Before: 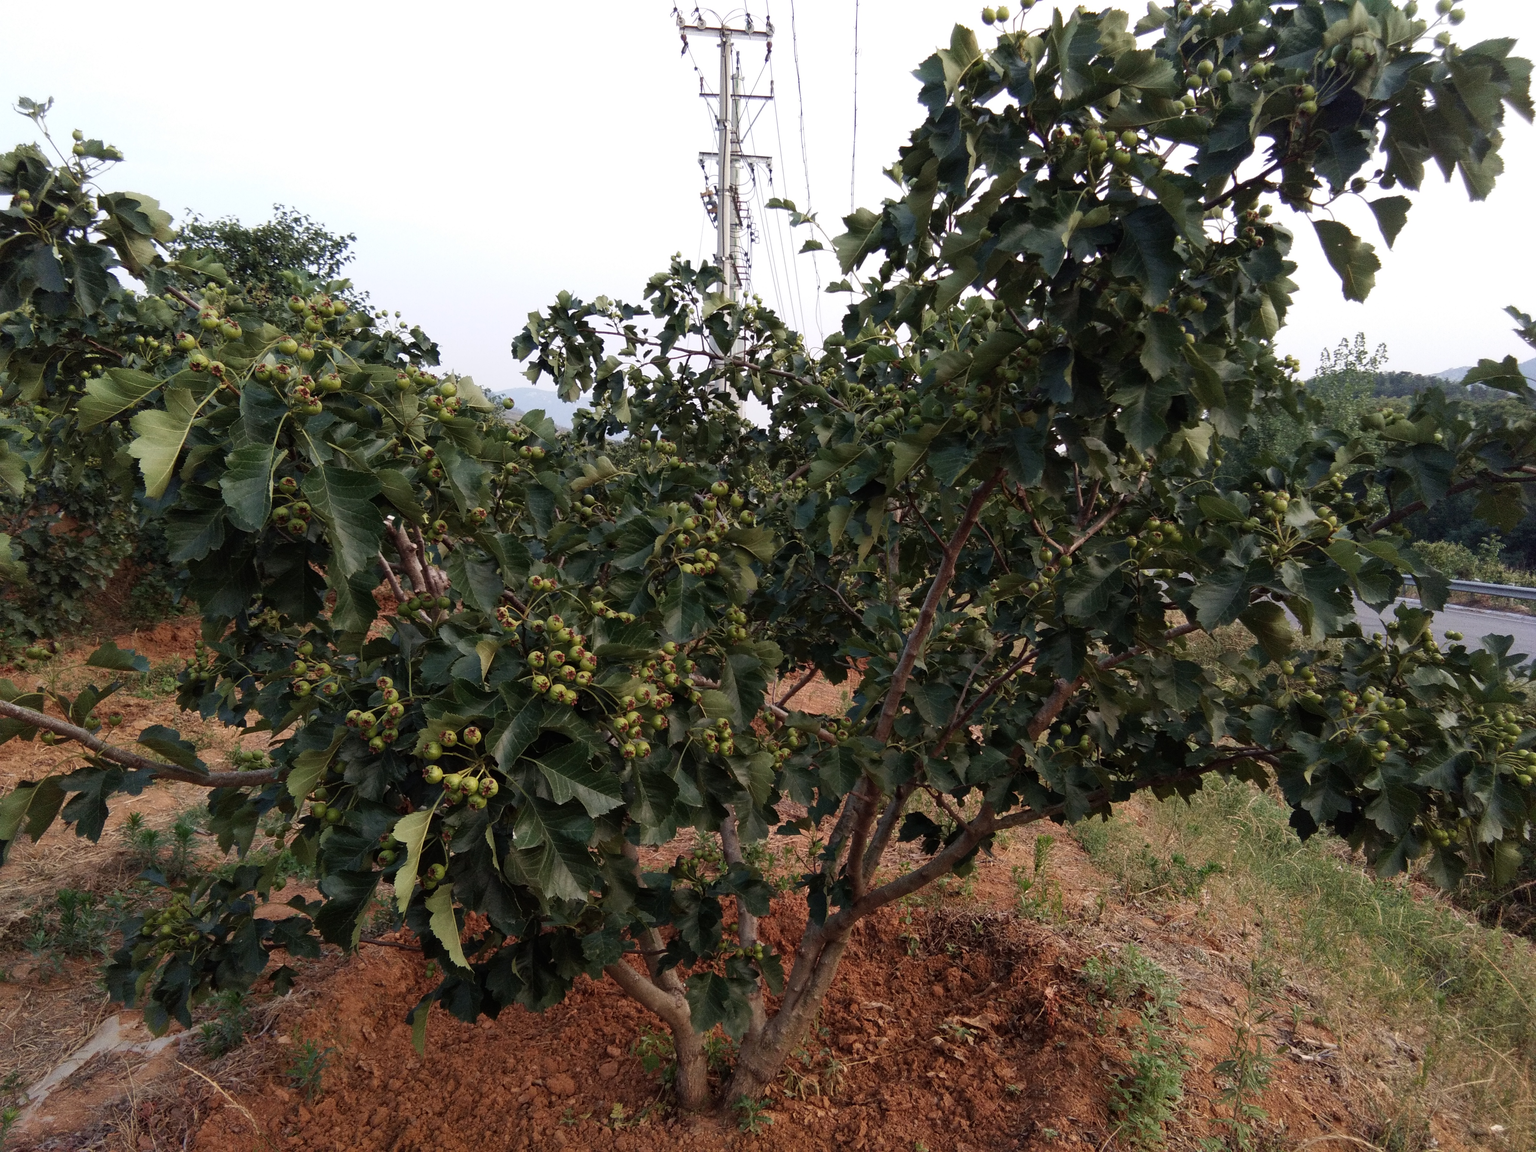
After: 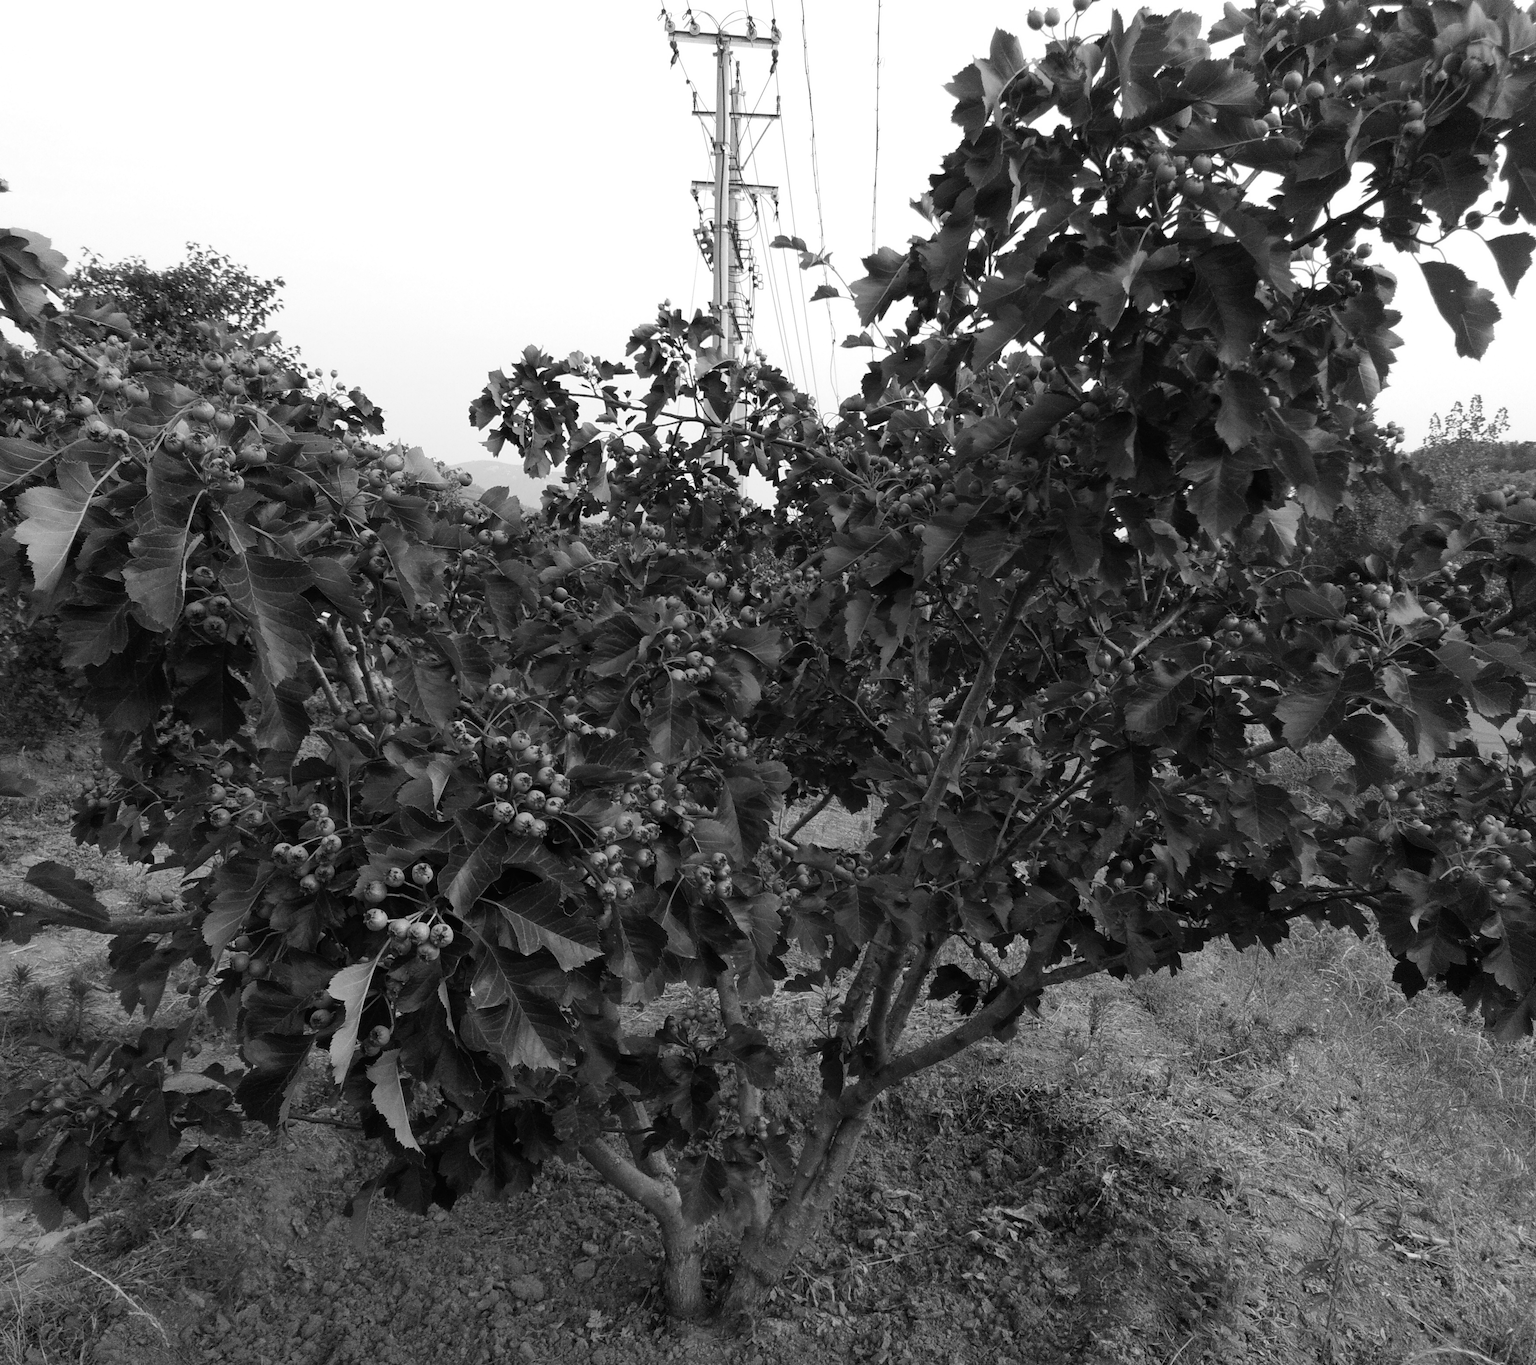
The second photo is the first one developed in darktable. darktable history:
monochrome: on, module defaults
crop: left 7.598%, right 7.873%
